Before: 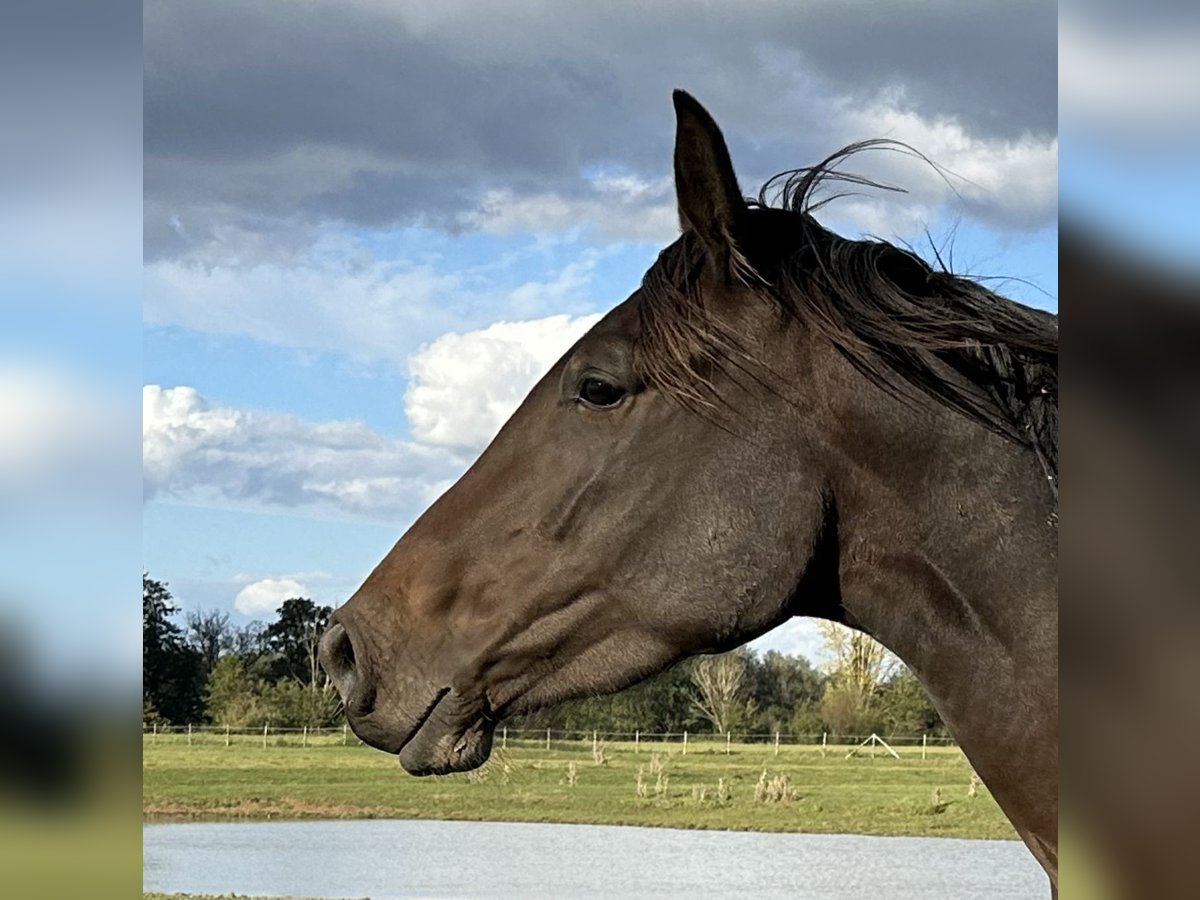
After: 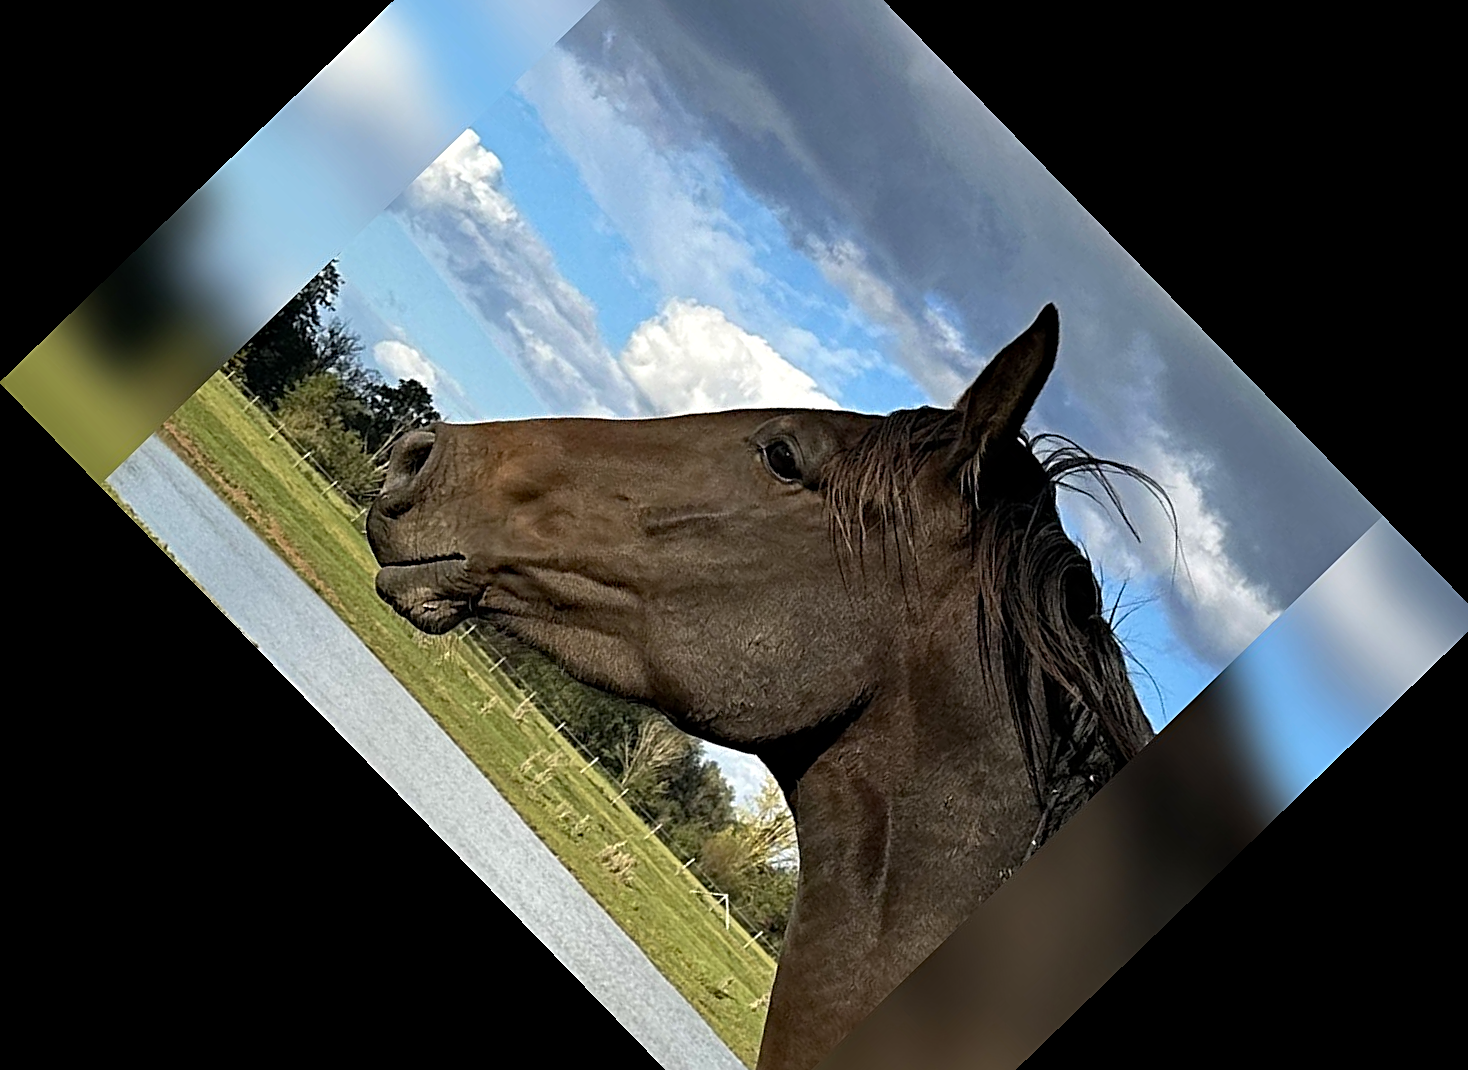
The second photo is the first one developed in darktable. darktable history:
exposure: compensate exposure bias true, compensate highlight preservation false
haze removal: strength 0.294, distance 0.251, compatibility mode true, adaptive false
crop and rotate: angle -45.9°, top 16.38%, right 0.86%, bottom 11.681%
sharpen: on, module defaults
tone equalizer: edges refinement/feathering 500, mask exposure compensation -1.57 EV, preserve details no
base curve: curves: ch0 [(0, 0) (0.303, 0.277) (1, 1)], preserve colors none
